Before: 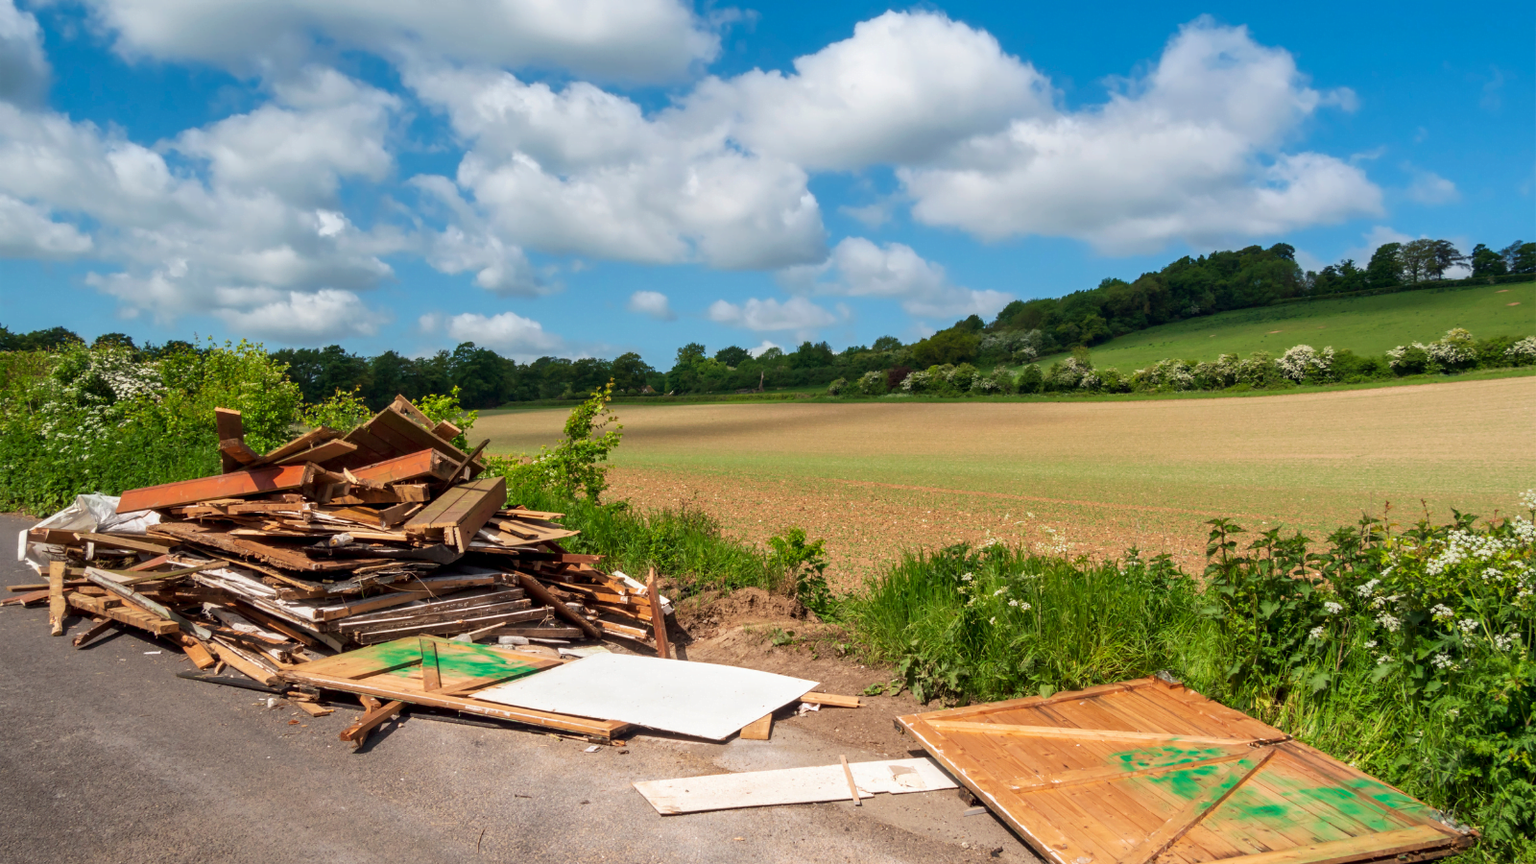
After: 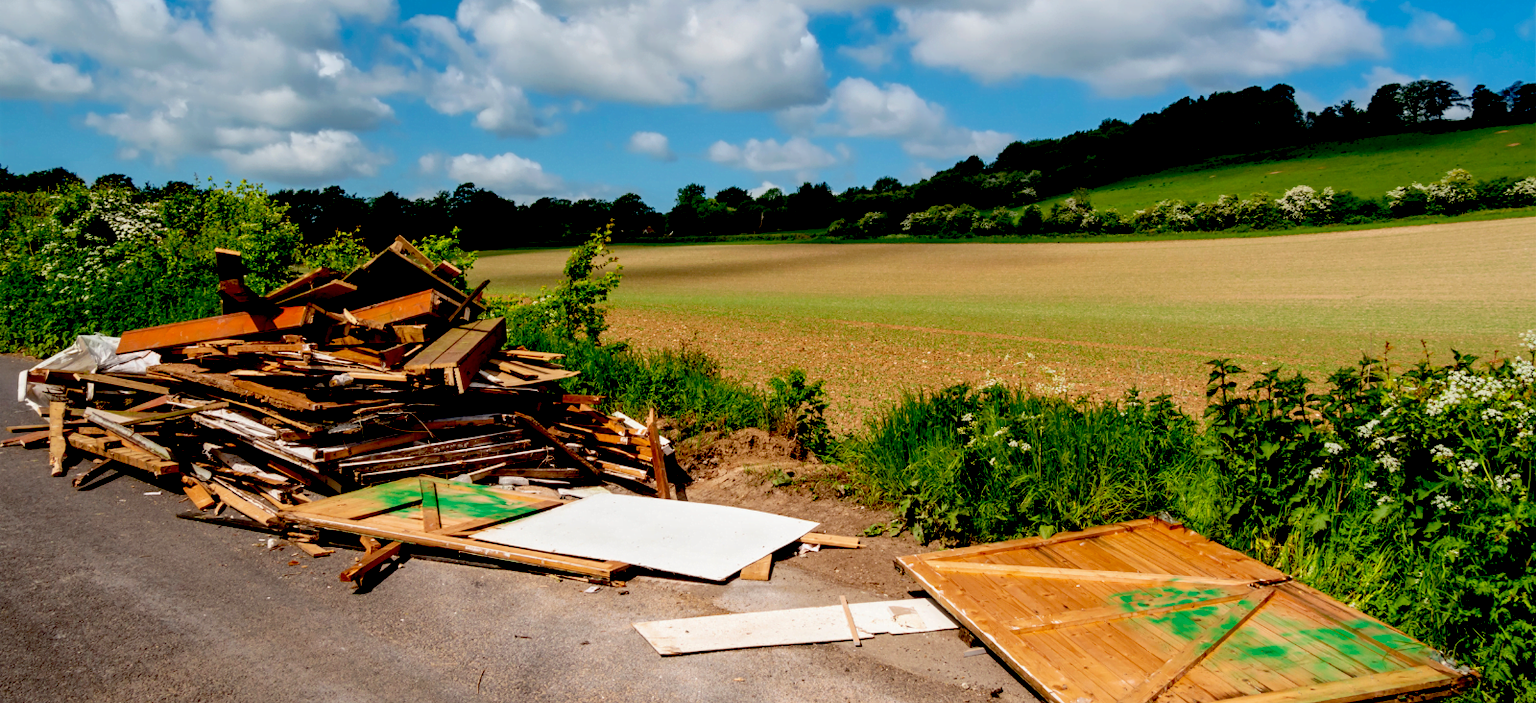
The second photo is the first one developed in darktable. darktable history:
crop and rotate: top 18.507%
exposure: black level correction 0.056, exposure -0.039 EV, compensate highlight preservation false
